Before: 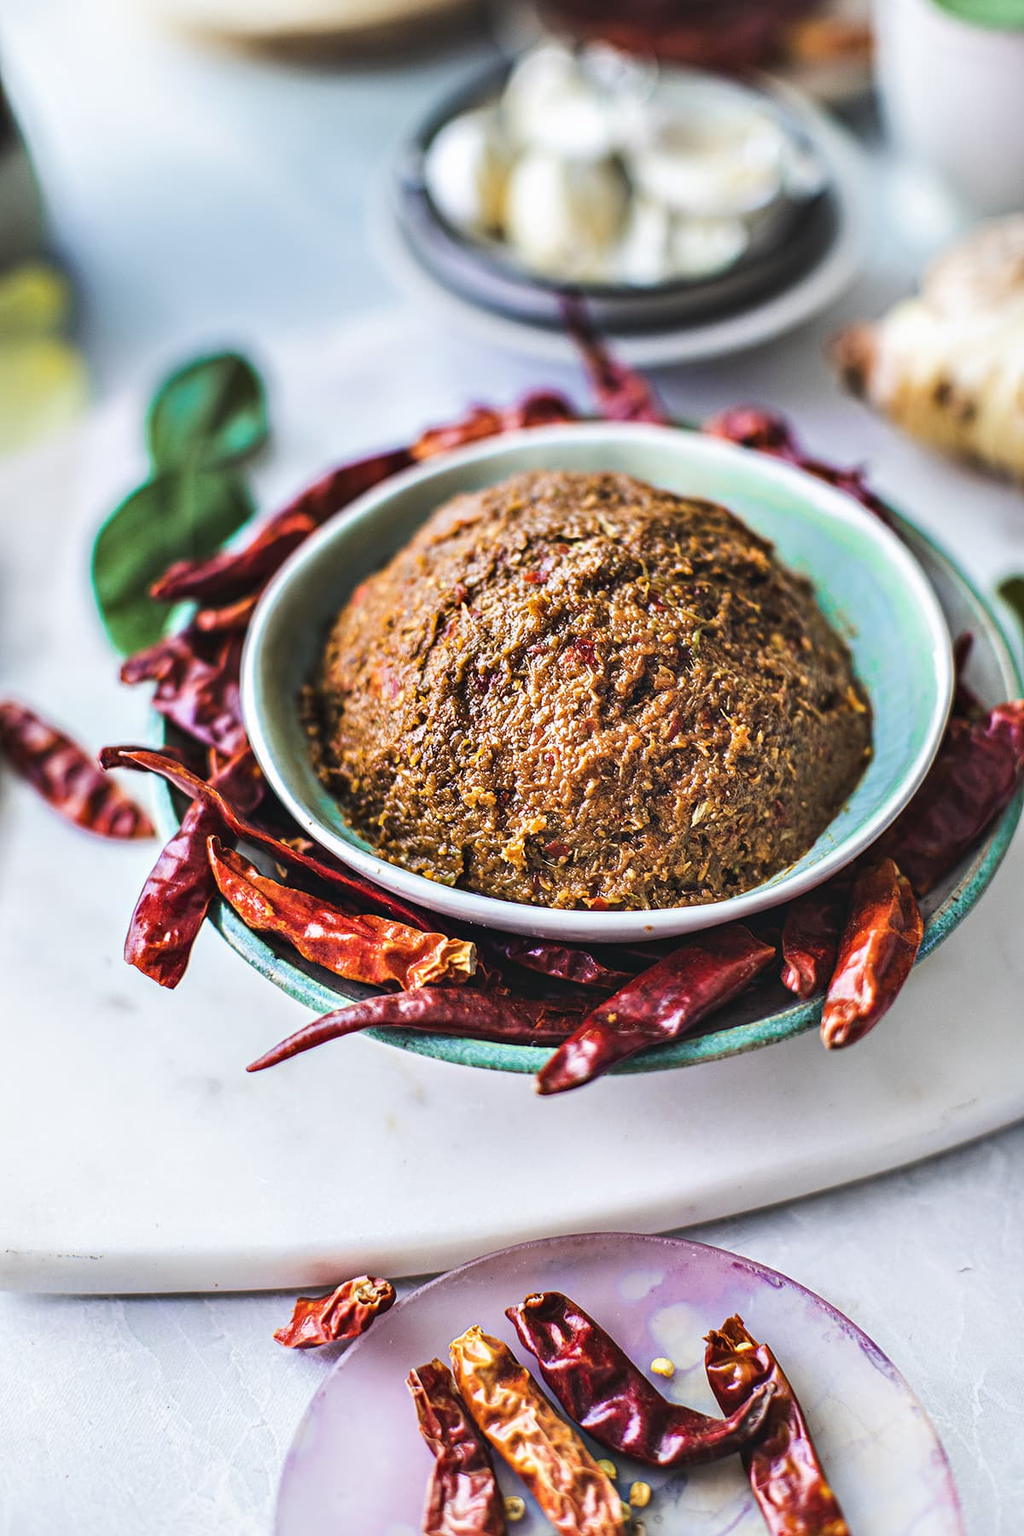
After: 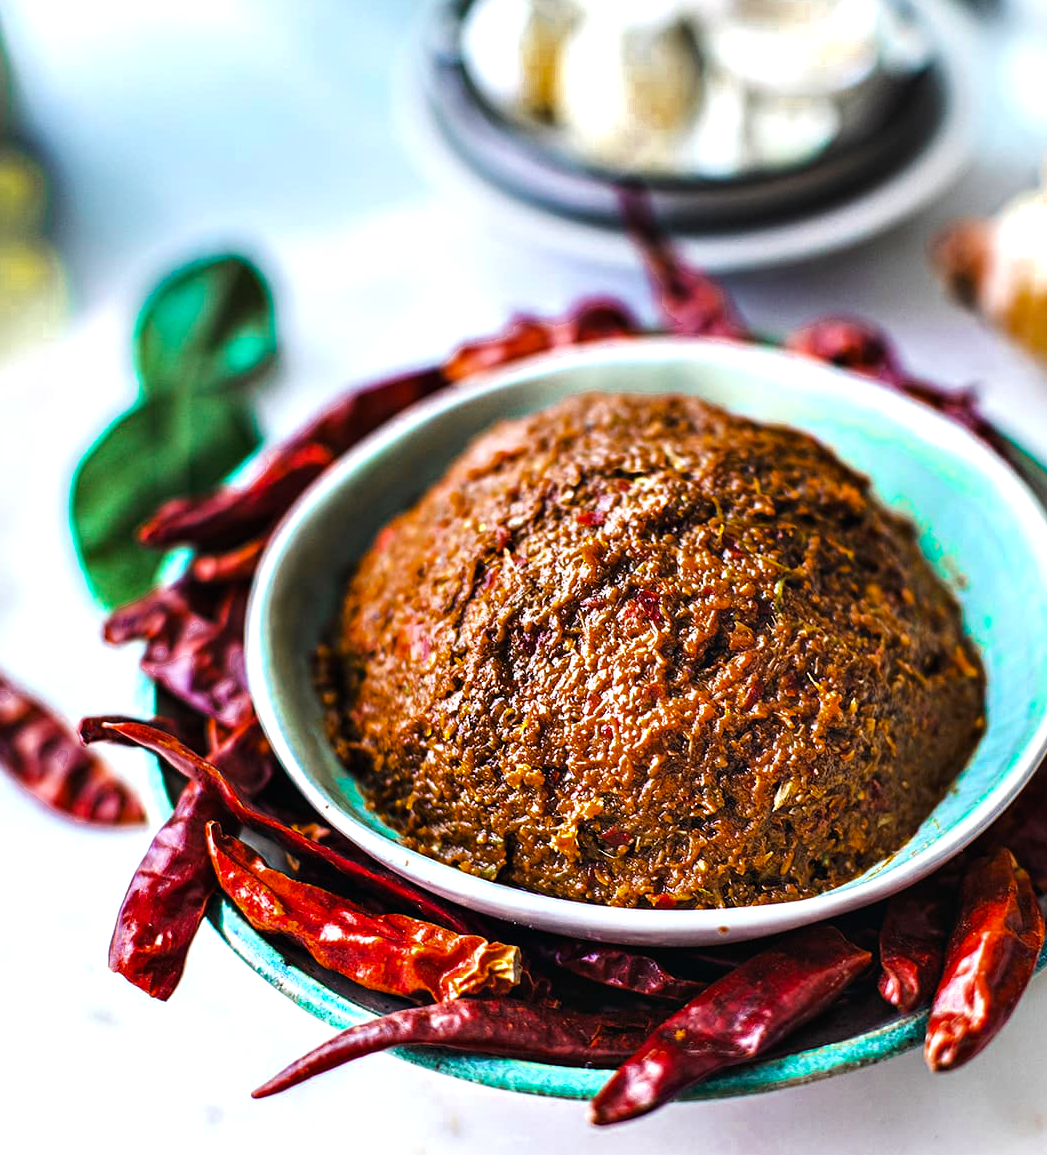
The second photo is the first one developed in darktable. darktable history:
color balance rgb: highlights gain › chroma 0.168%, highlights gain › hue 330.31°, perceptual saturation grading › global saturation 0.187%, global vibrance 25.041%, contrast 19.88%
color zones: curves: ch0 [(0.11, 0.396) (0.195, 0.36) (0.25, 0.5) (0.303, 0.412) (0.357, 0.544) (0.75, 0.5) (0.967, 0.328)]; ch1 [(0, 0.468) (0.112, 0.512) (0.202, 0.6) (0.25, 0.5) (0.307, 0.352) (0.357, 0.544) (0.75, 0.5) (0.963, 0.524)]
crop: left 3.11%, top 8.829%, right 9.636%, bottom 26.96%
contrast brightness saturation: saturation -0.055
